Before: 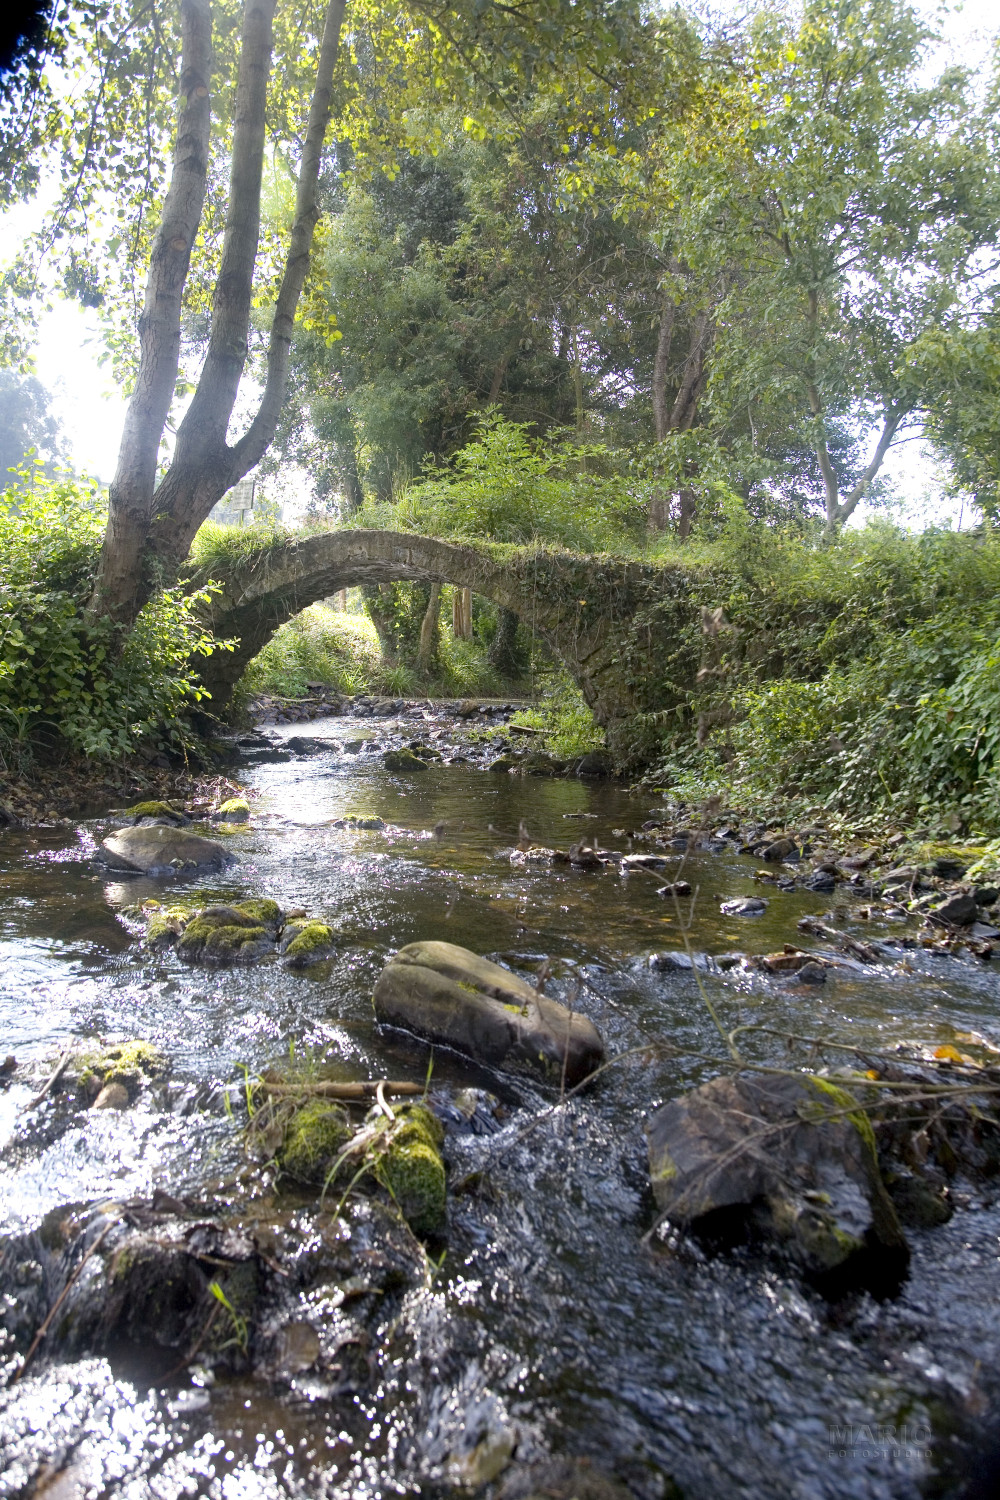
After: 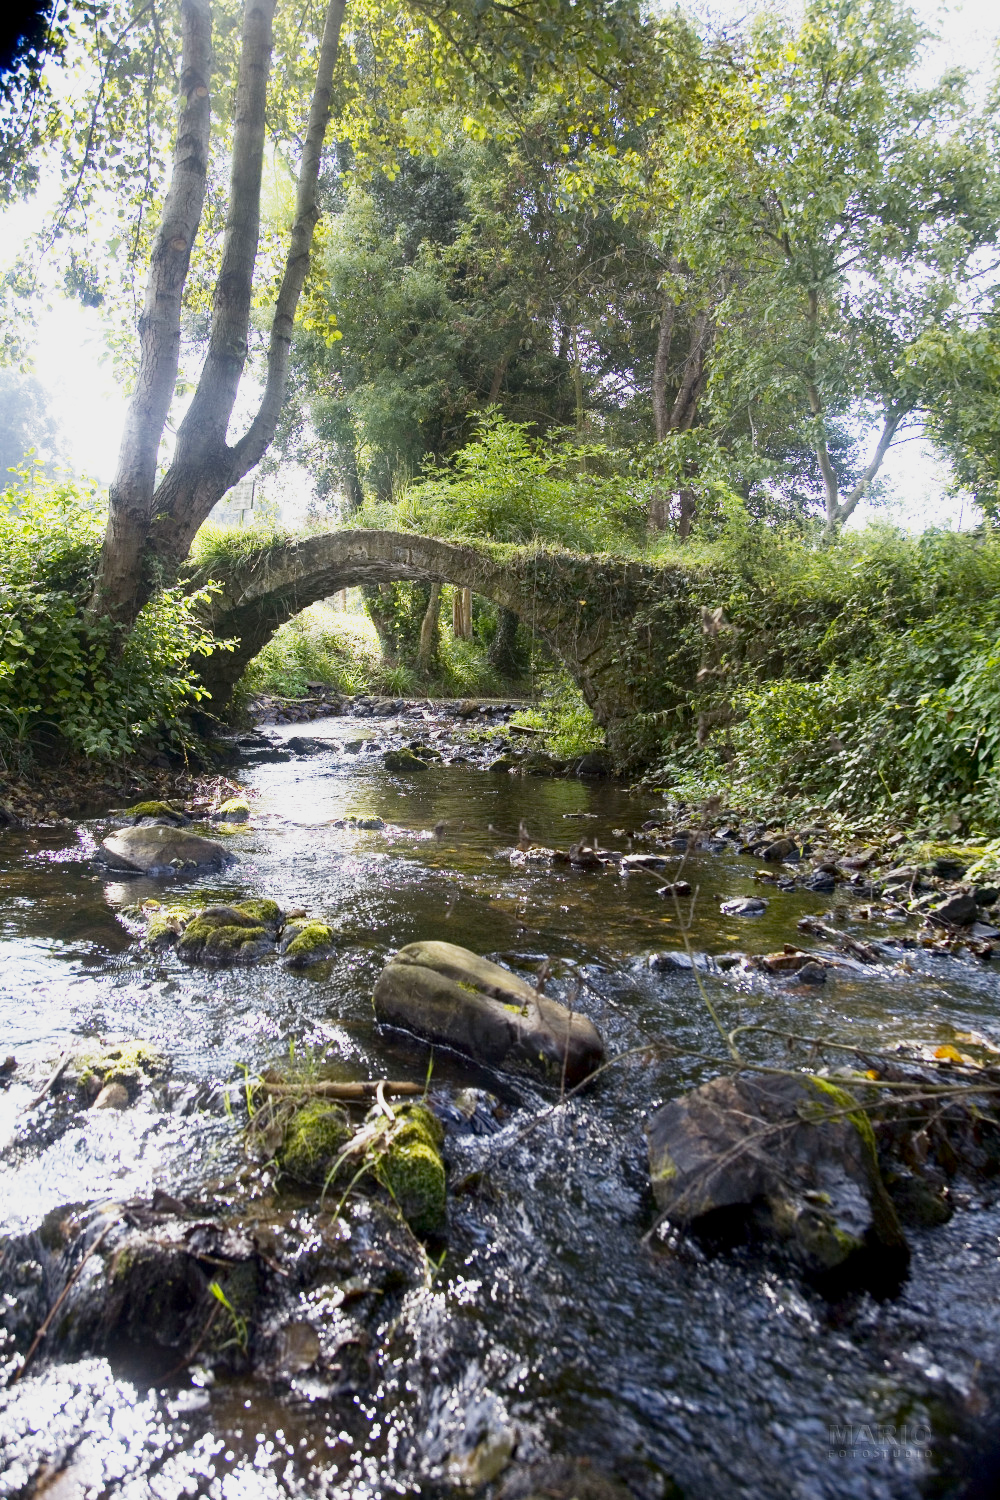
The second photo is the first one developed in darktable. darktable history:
base curve: curves: ch0 [(0, 0) (0.088, 0.125) (0.176, 0.251) (0.354, 0.501) (0.613, 0.749) (1, 0.877)], preserve colors none
color correction: highlights b* -0.055, saturation 0.983
contrast brightness saturation: contrast 0.07, brightness -0.133, saturation 0.047
